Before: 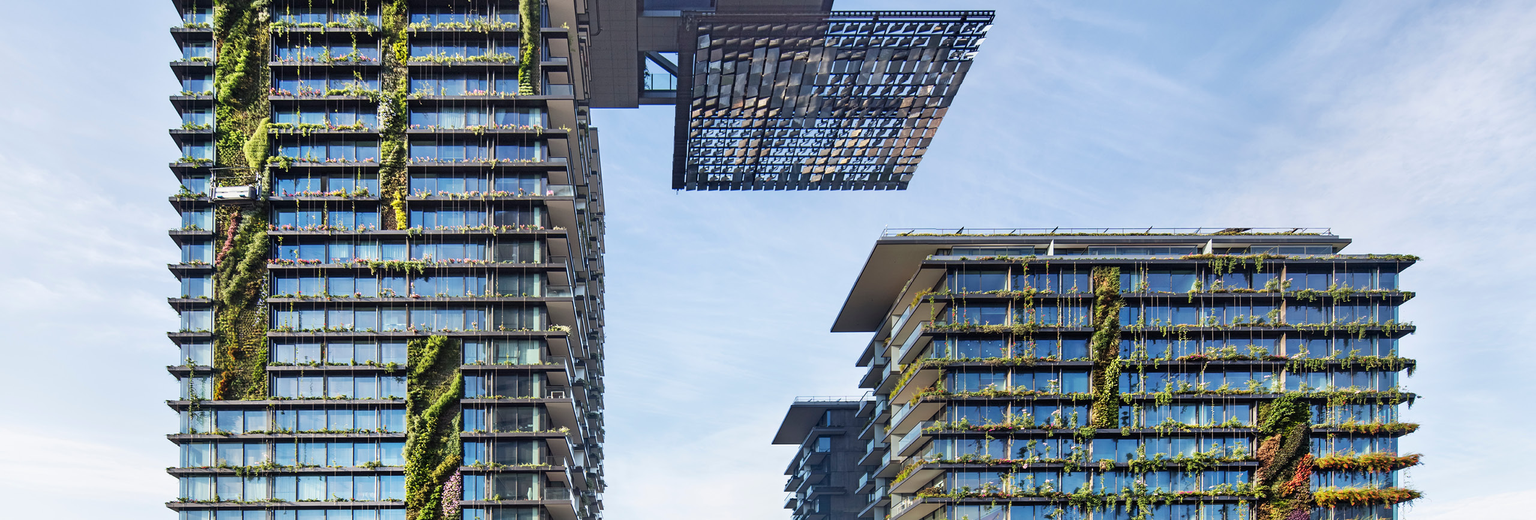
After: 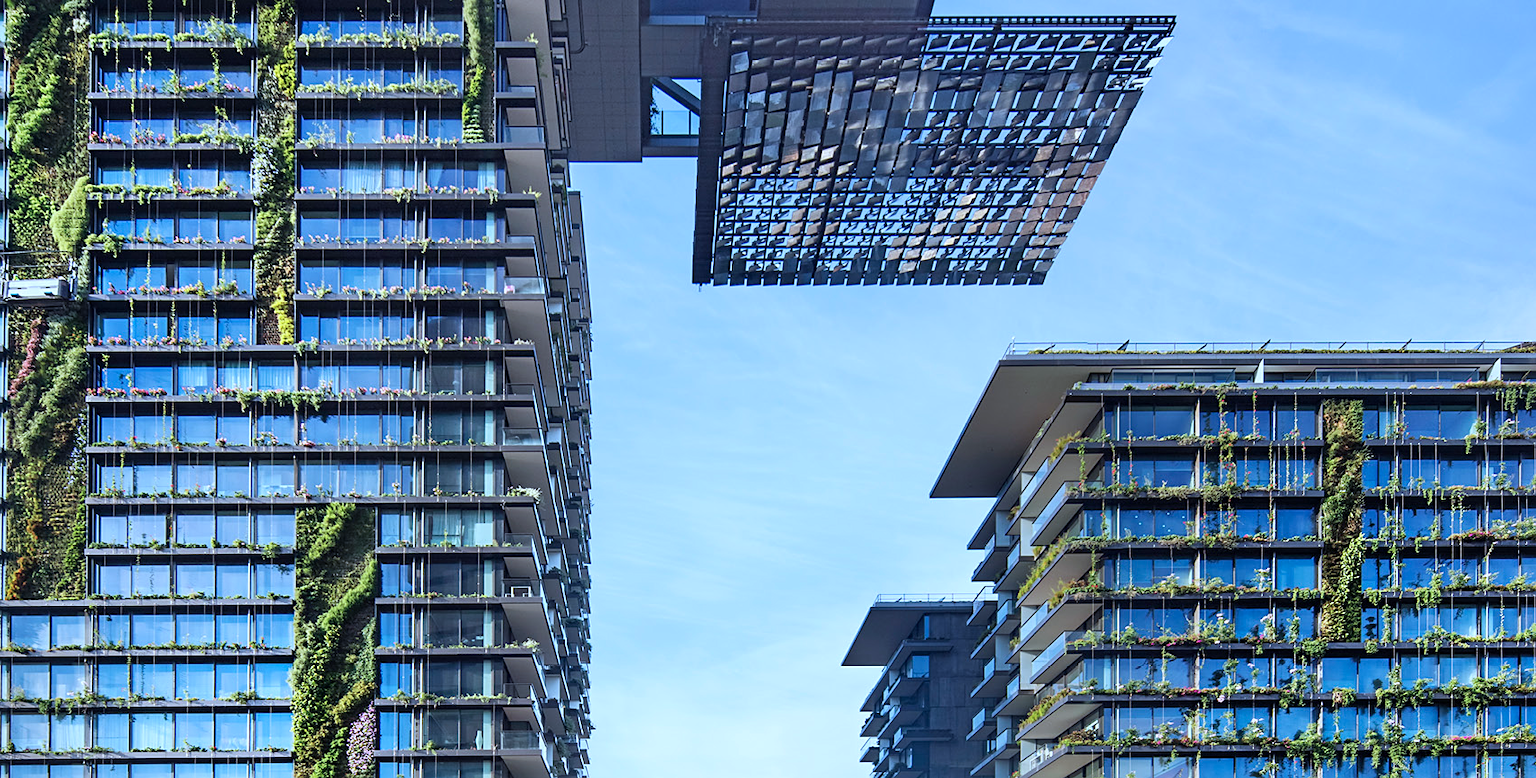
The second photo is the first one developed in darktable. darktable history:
crop and rotate: left 13.698%, right 19.508%
color calibration: illuminant custom, x 0.389, y 0.387, temperature 3808.21 K
sharpen: amount 0.202
